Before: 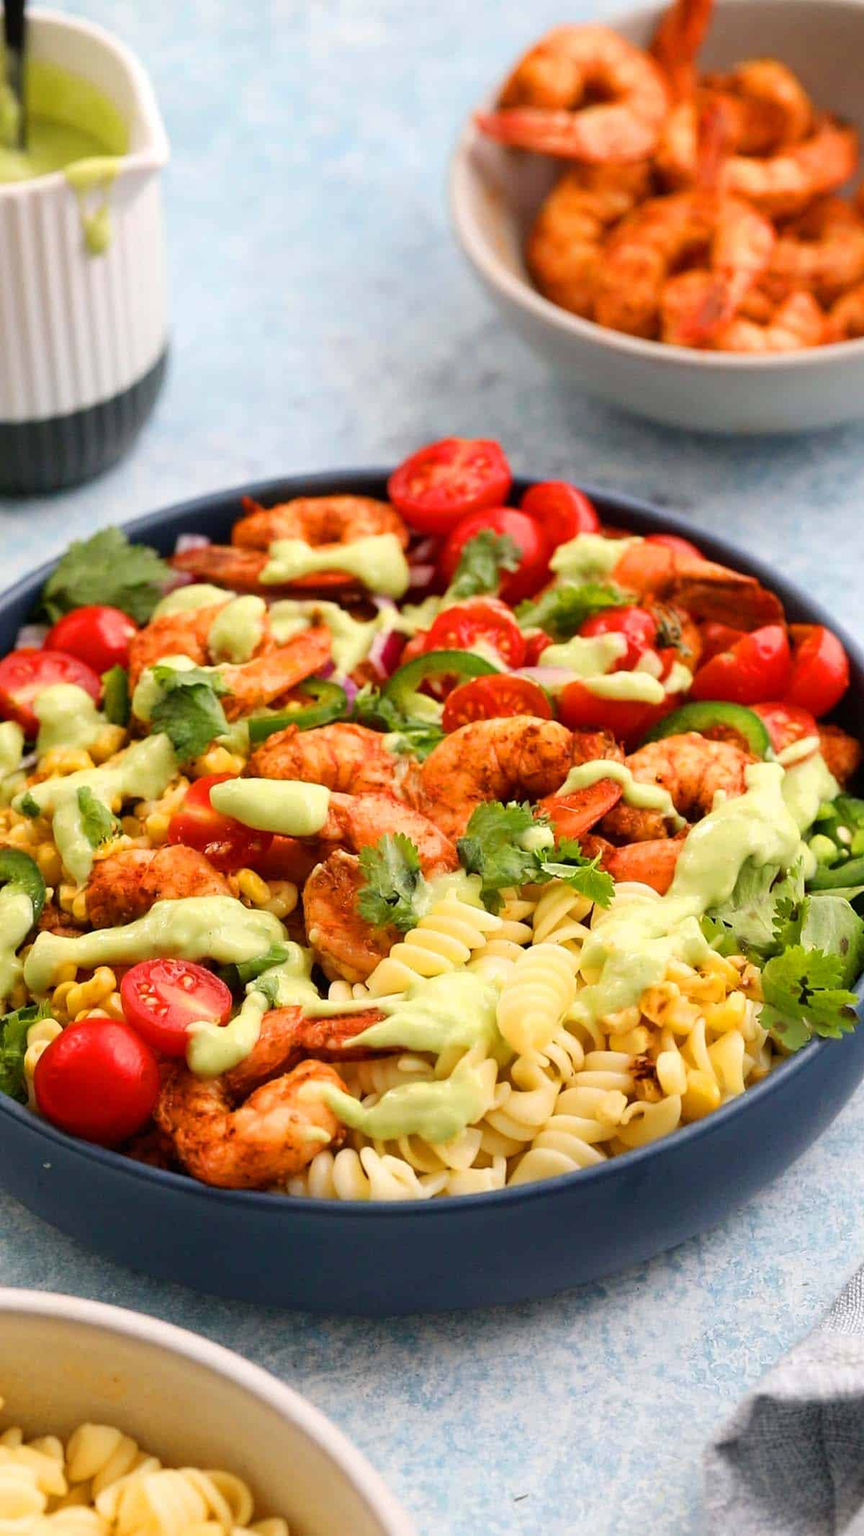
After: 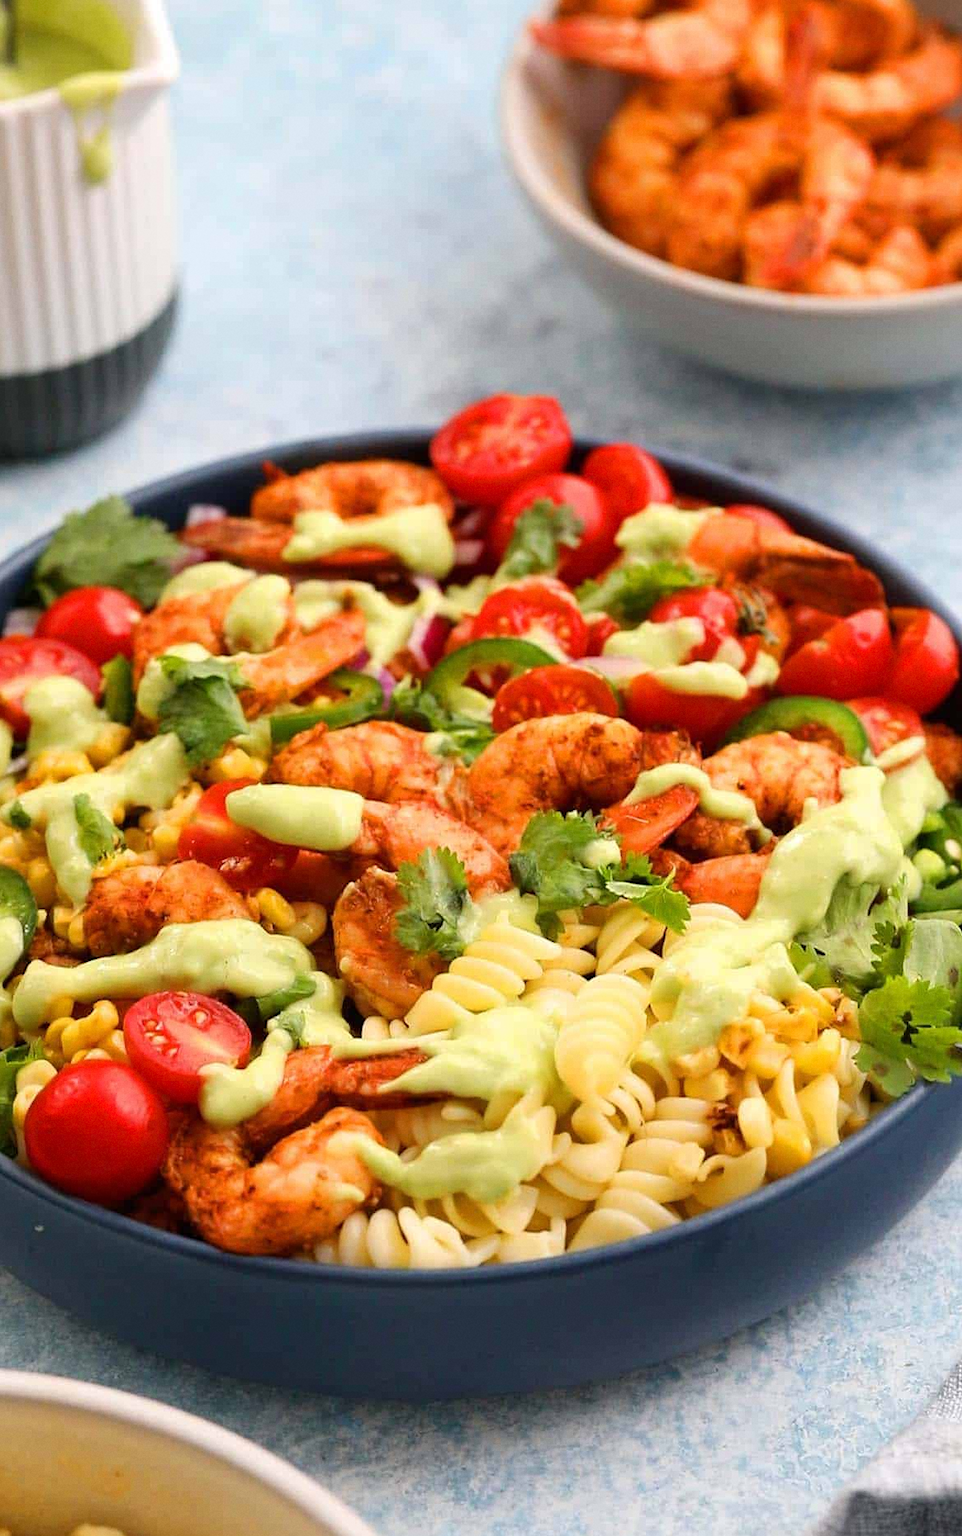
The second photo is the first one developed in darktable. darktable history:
crop: left 1.507%, top 6.147%, right 1.379%, bottom 6.637%
grain: coarseness 14.57 ISO, strength 8.8%
